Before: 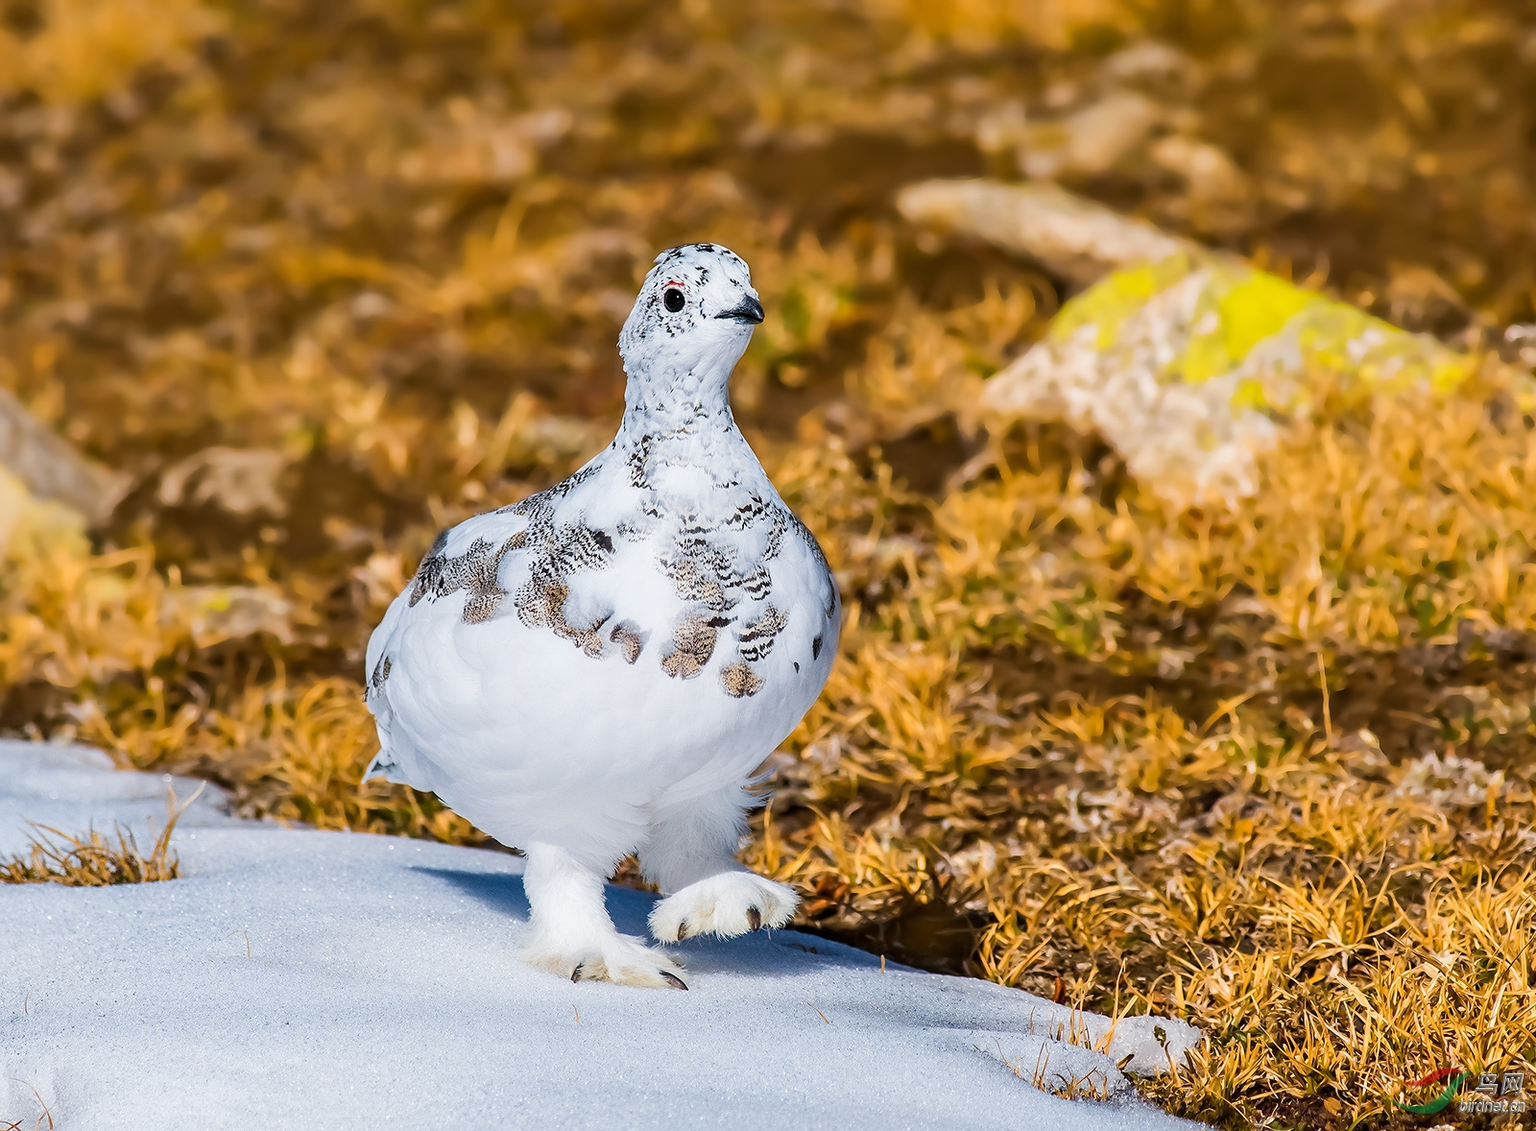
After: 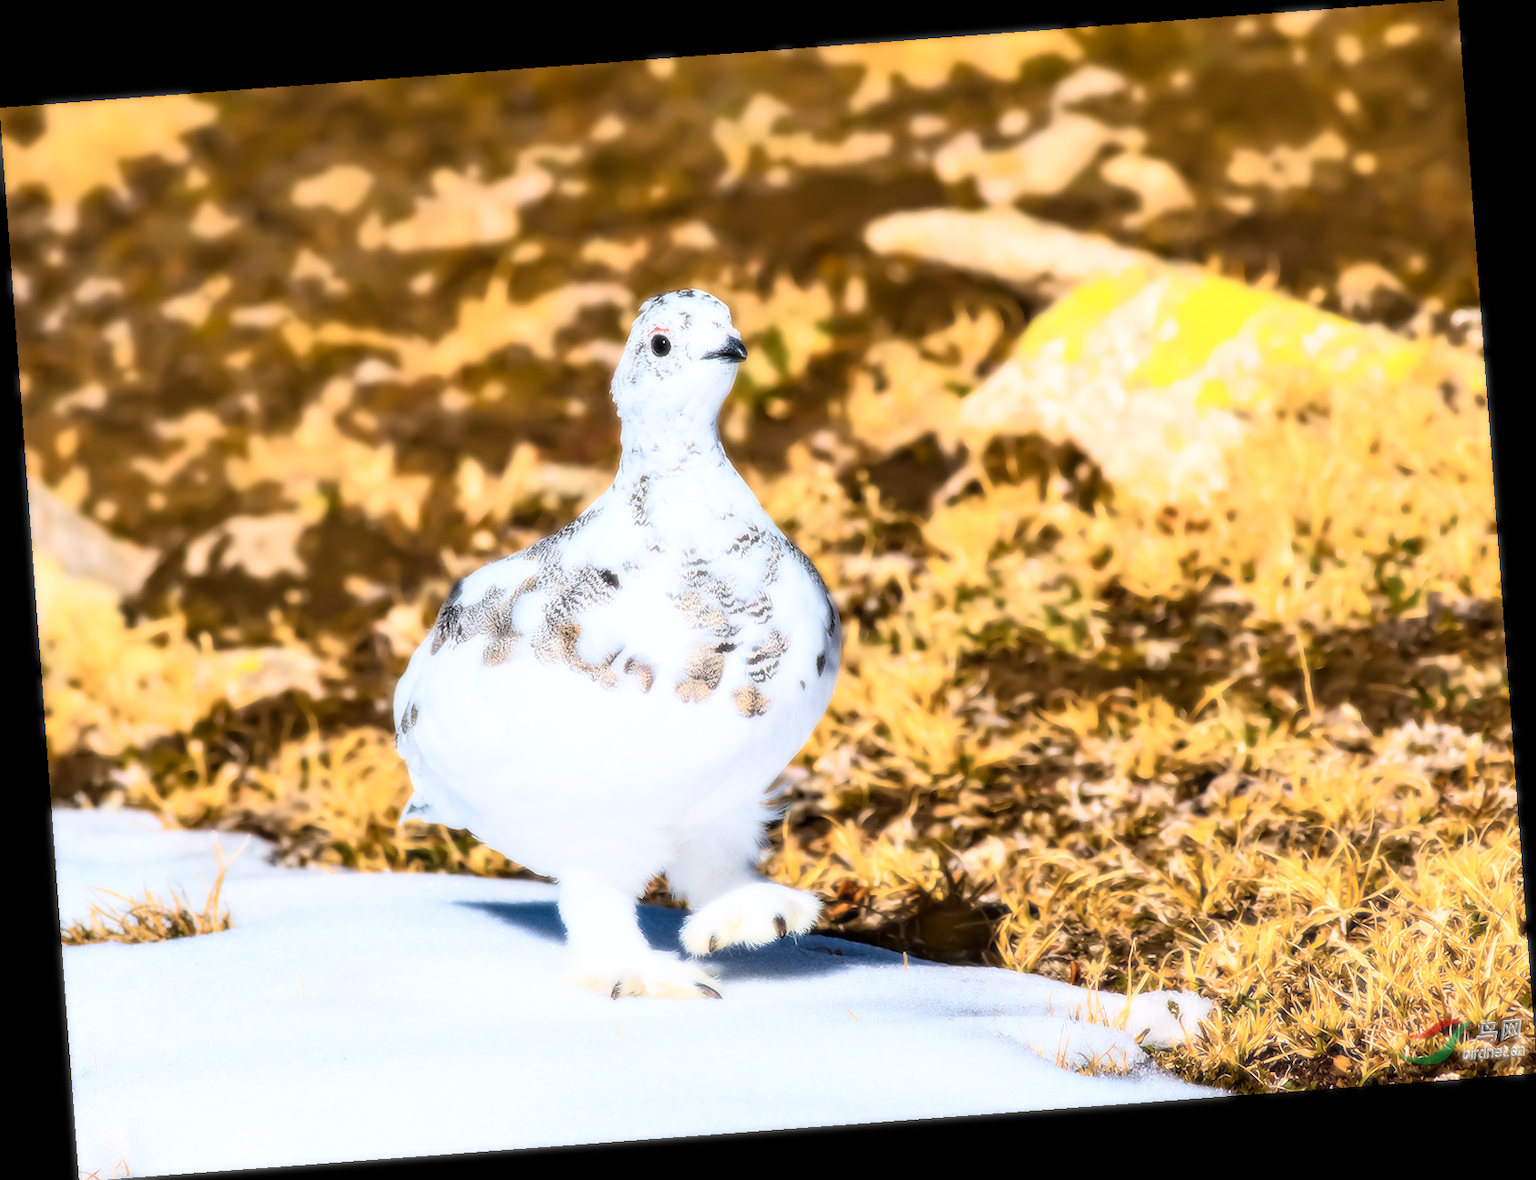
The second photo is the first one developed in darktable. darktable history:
rotate and perspective: rotation -4.25°, automatic cropping off
bloom: size 0%, threshold 54.82%, strength 8.31%
white balance: emerald 1
